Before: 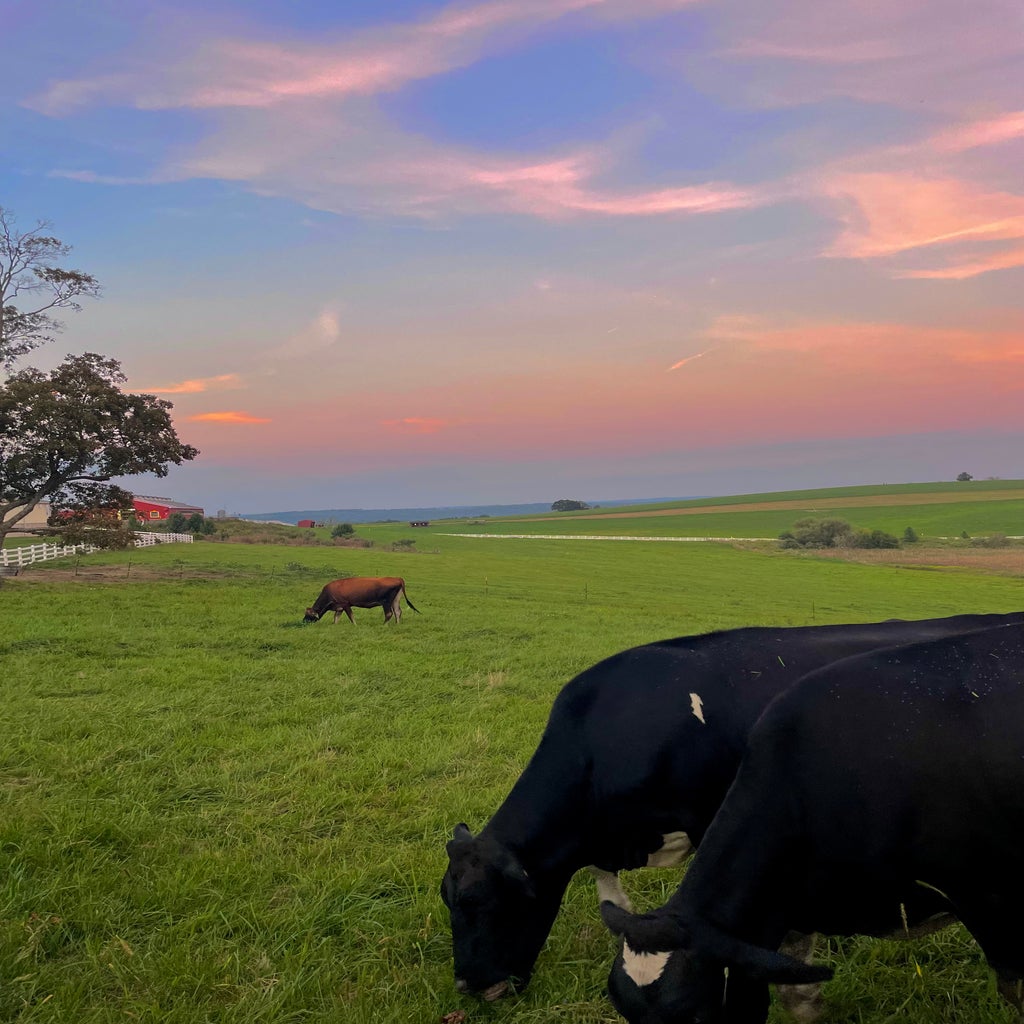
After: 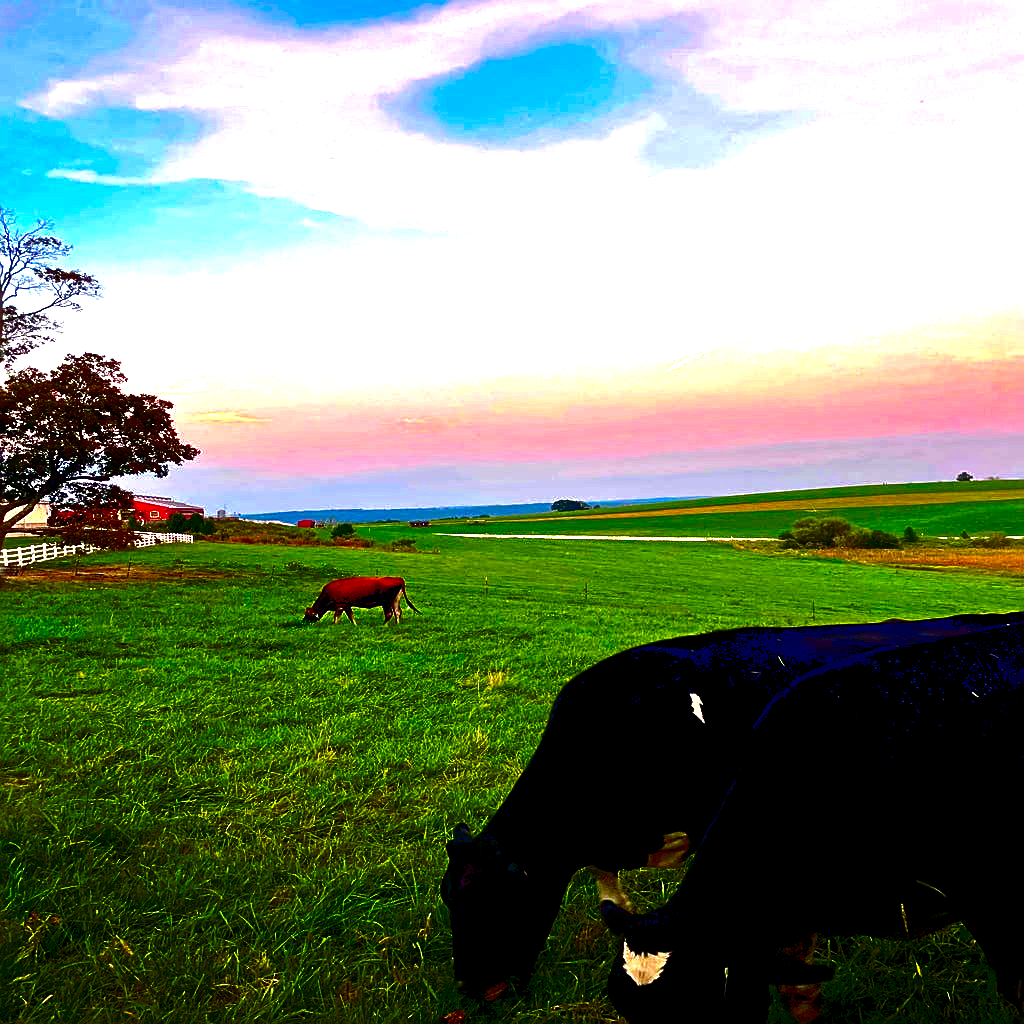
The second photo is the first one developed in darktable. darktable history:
contrast brightness saturation: brightness -1, saturation 1
white balance: emerald 1
color balance rgb: shadows lift › luminance -9.41%, highlights gain › luminance 17.6%, global offset › luminance -1.45%, perceptual saturation grading › highlights -17.77%, perceptual saturation grading › mid-tones 33.1%, perceptual saturation grading › shadows 50.52%, global vibrance 24.22%
exposure: black level correction 0.009, exposure 1.425 EV, compensate highlight preservation false
sharpen: on, module defaults
